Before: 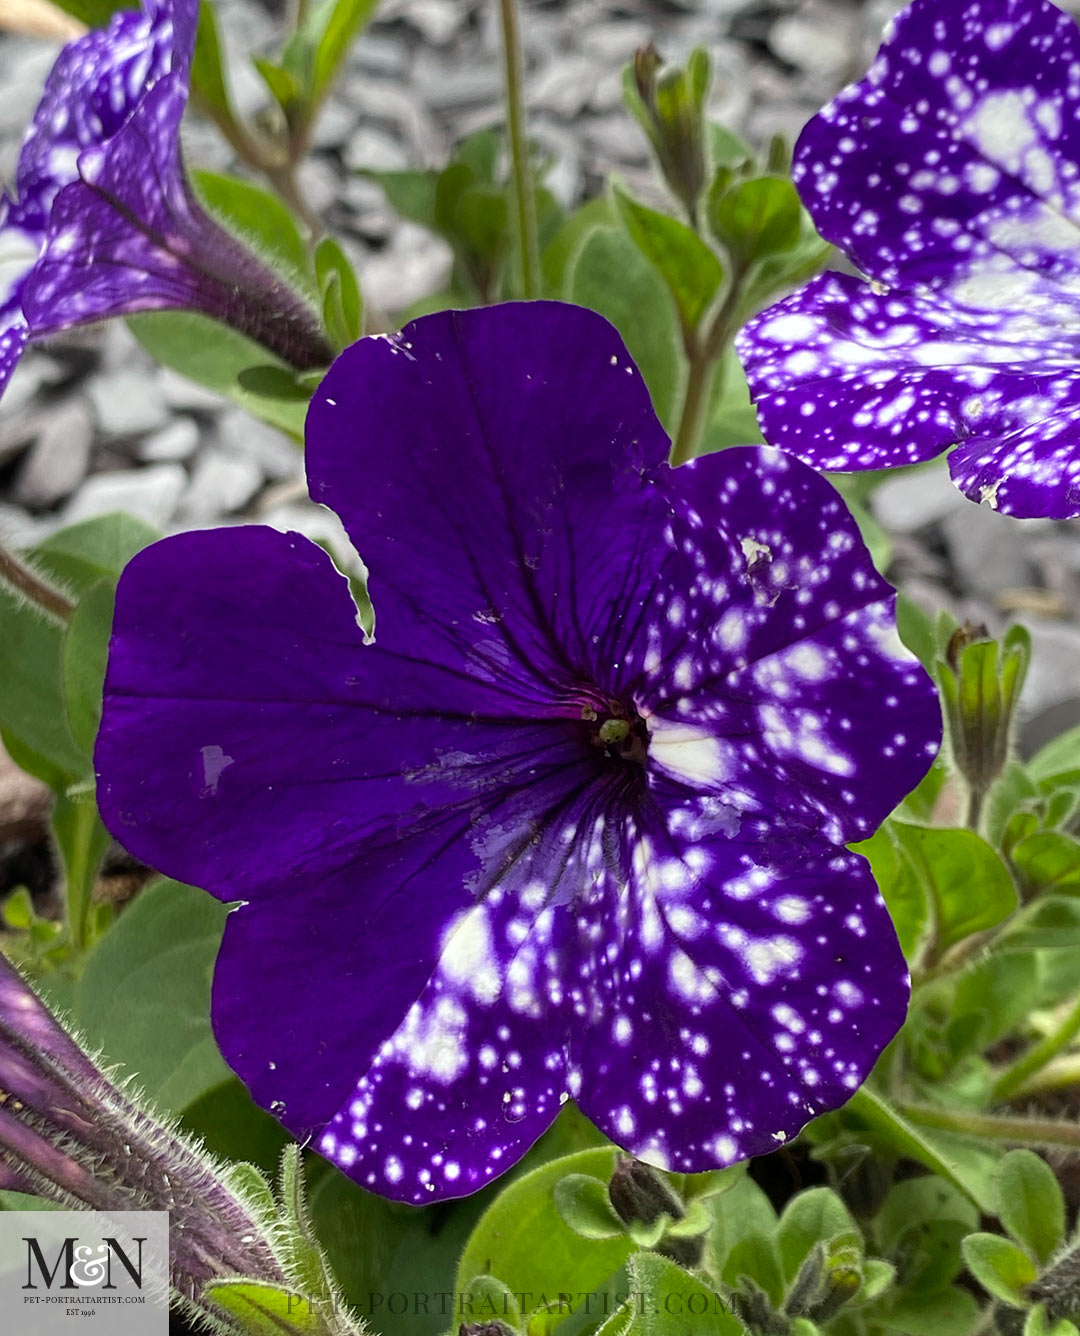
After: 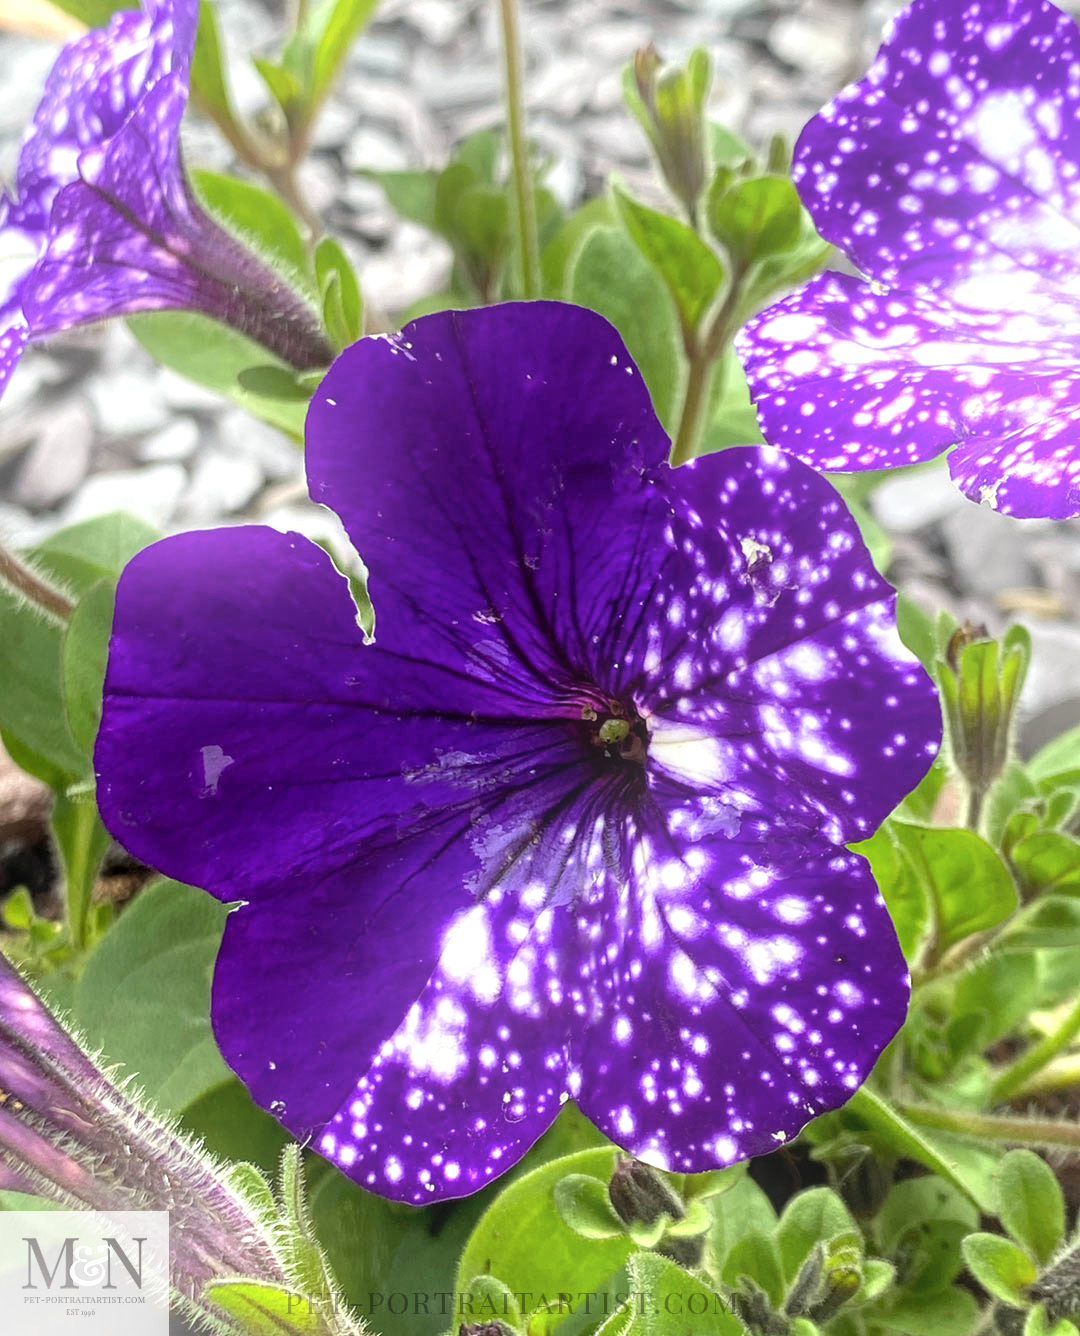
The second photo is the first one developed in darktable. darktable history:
bloom: on, module defaults
local contrast: on, module defaults
exposure: exposure 0.6 EV, compensate highlight preservation false
